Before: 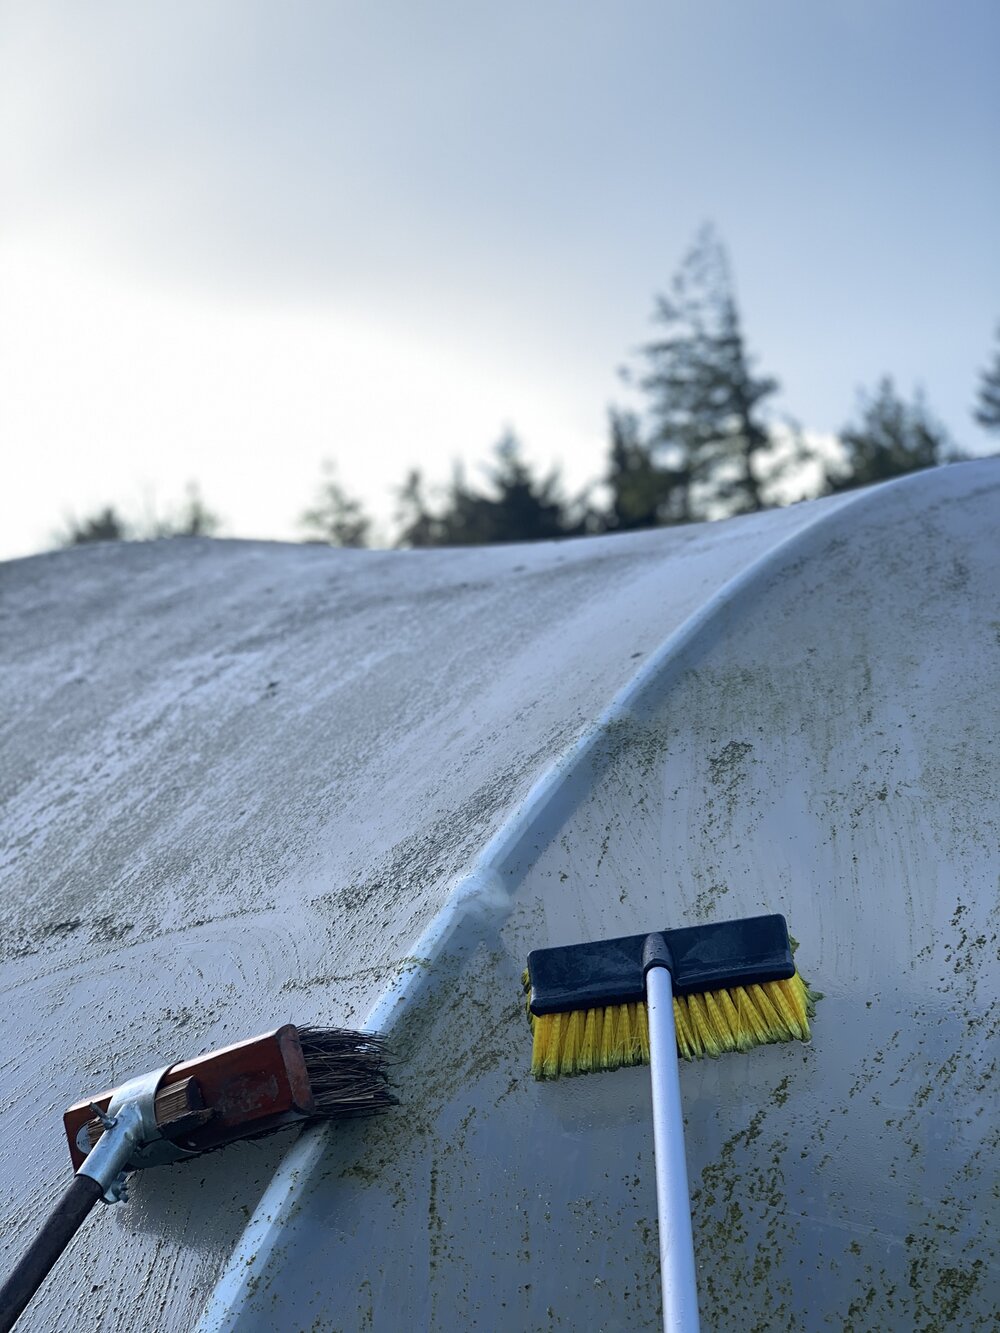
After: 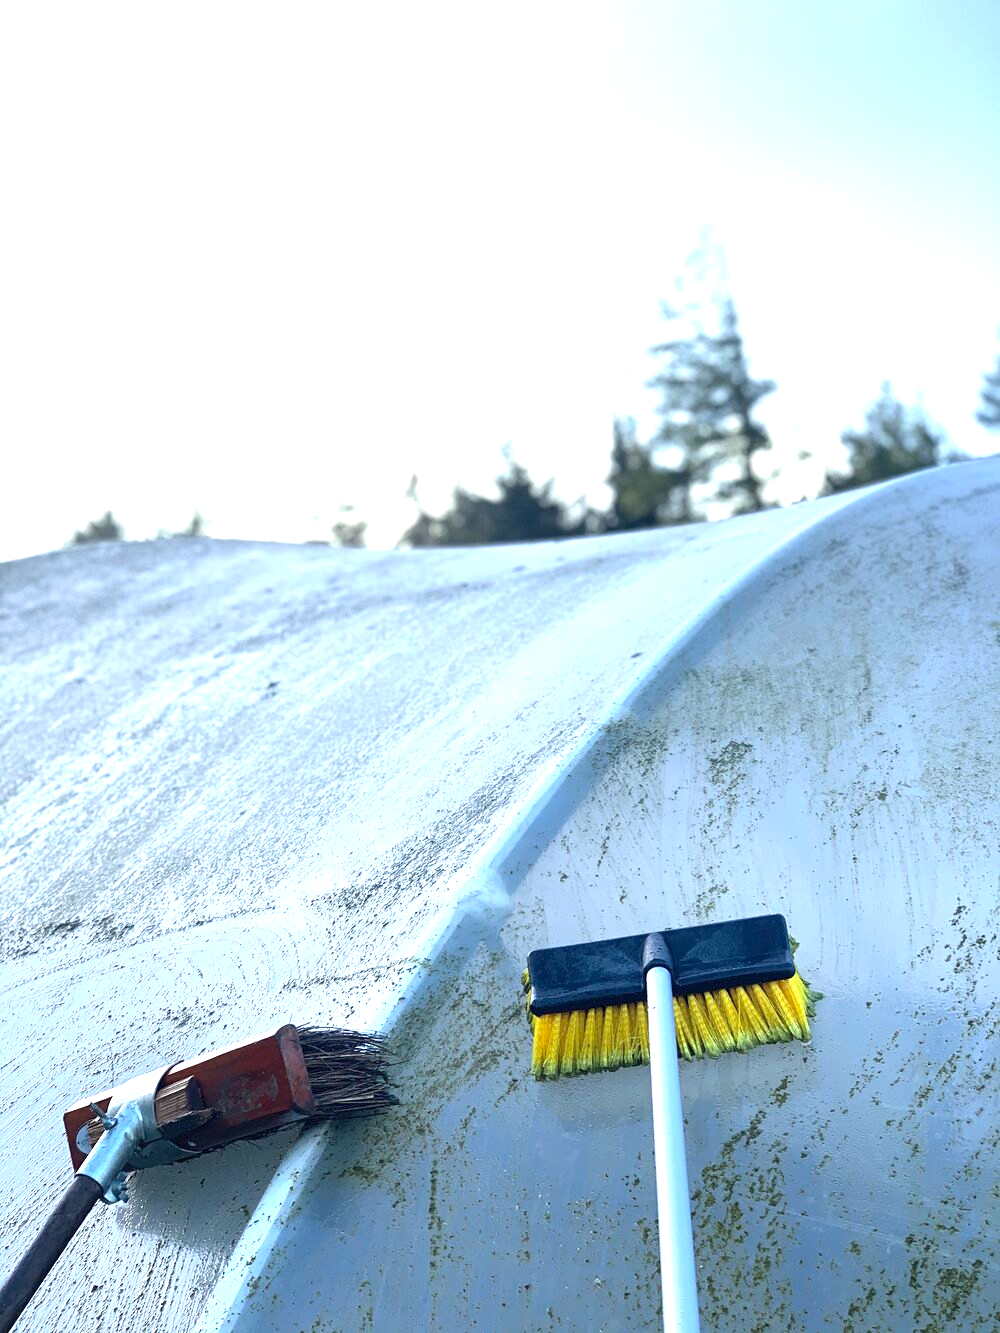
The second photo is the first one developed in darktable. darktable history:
exposure: black level correction 0, exposure 1.365 EV, compensate exposure bias true, compensate highlight preservation false
